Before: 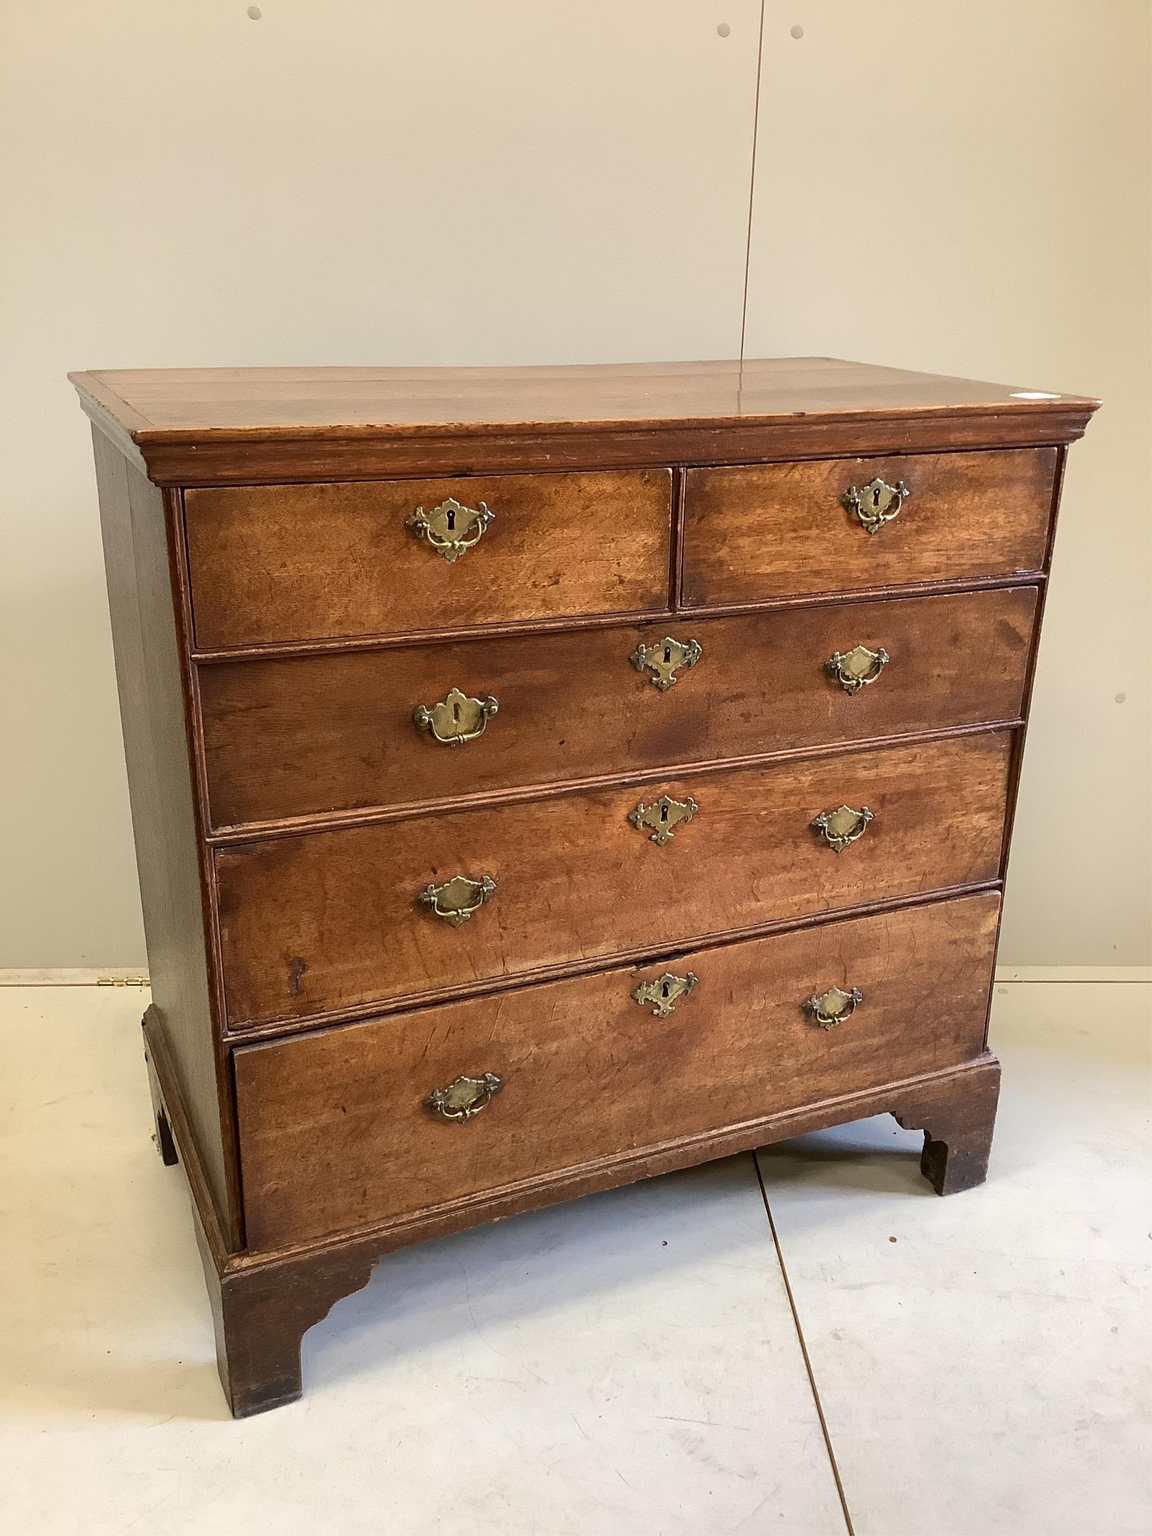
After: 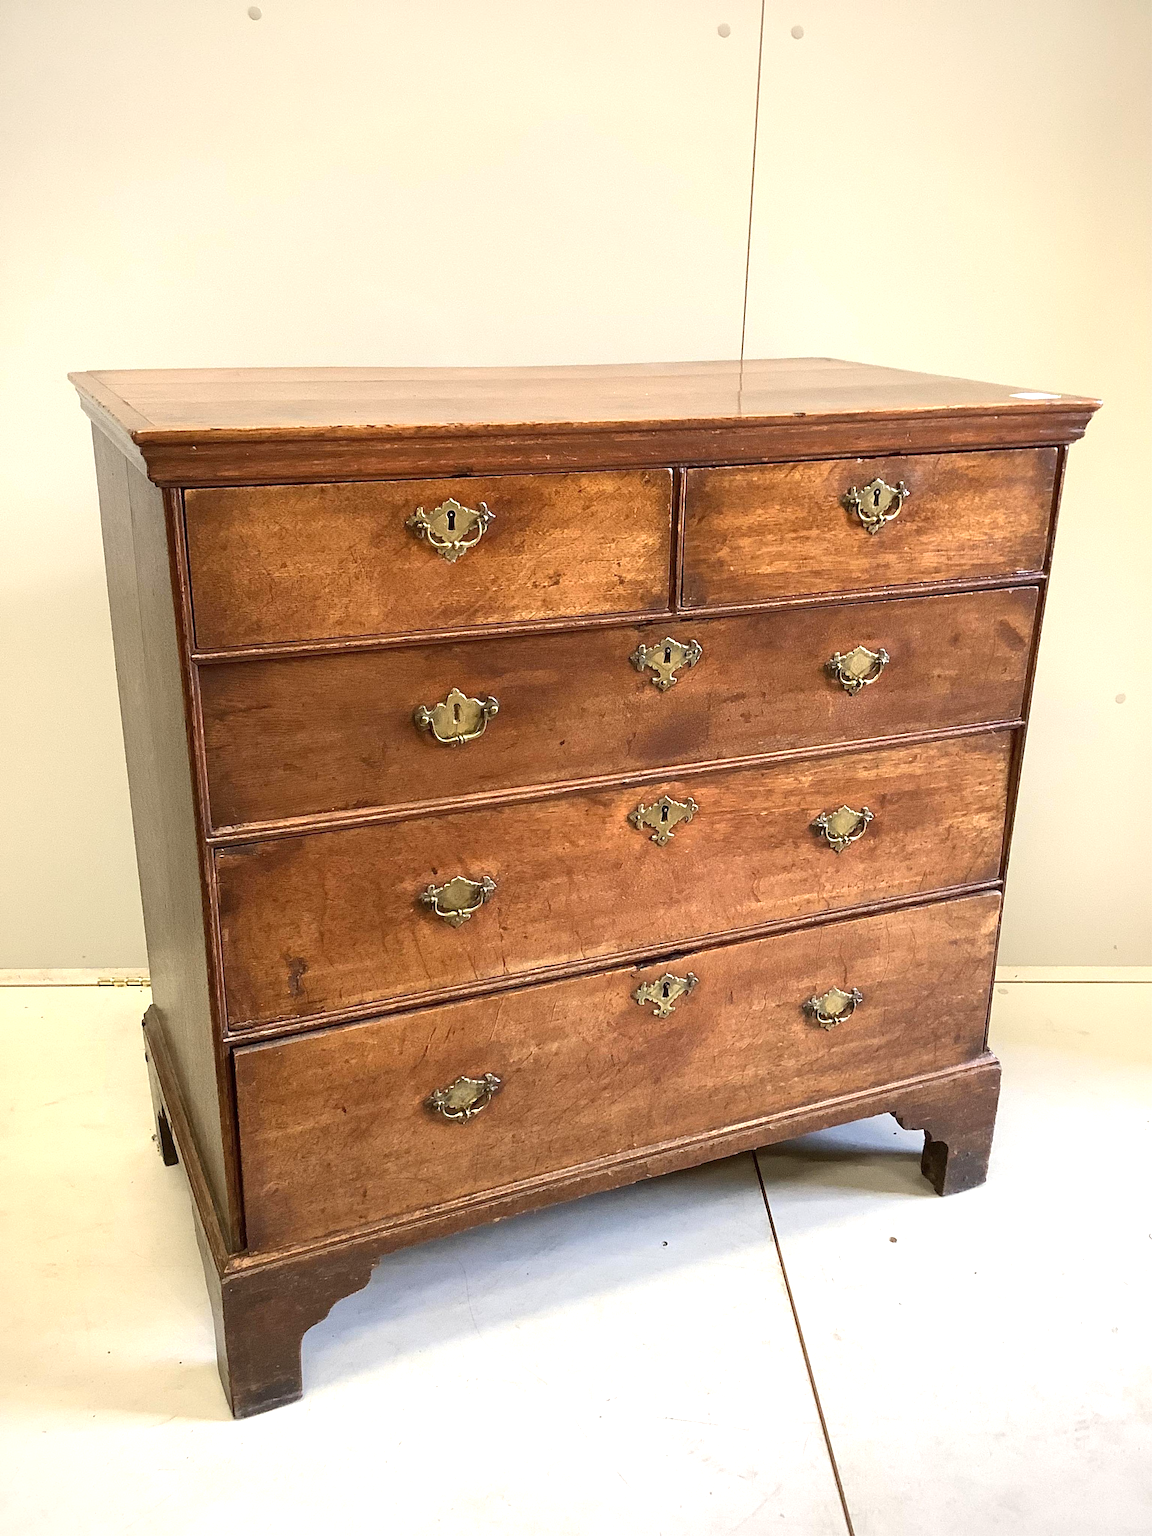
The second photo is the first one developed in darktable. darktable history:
exposure: exposure 0.637 EV, compensate highlight preservation false
vignetting: fall-off start 97.33%, fall-off radius 78.62%, width/height ratio 1.107
